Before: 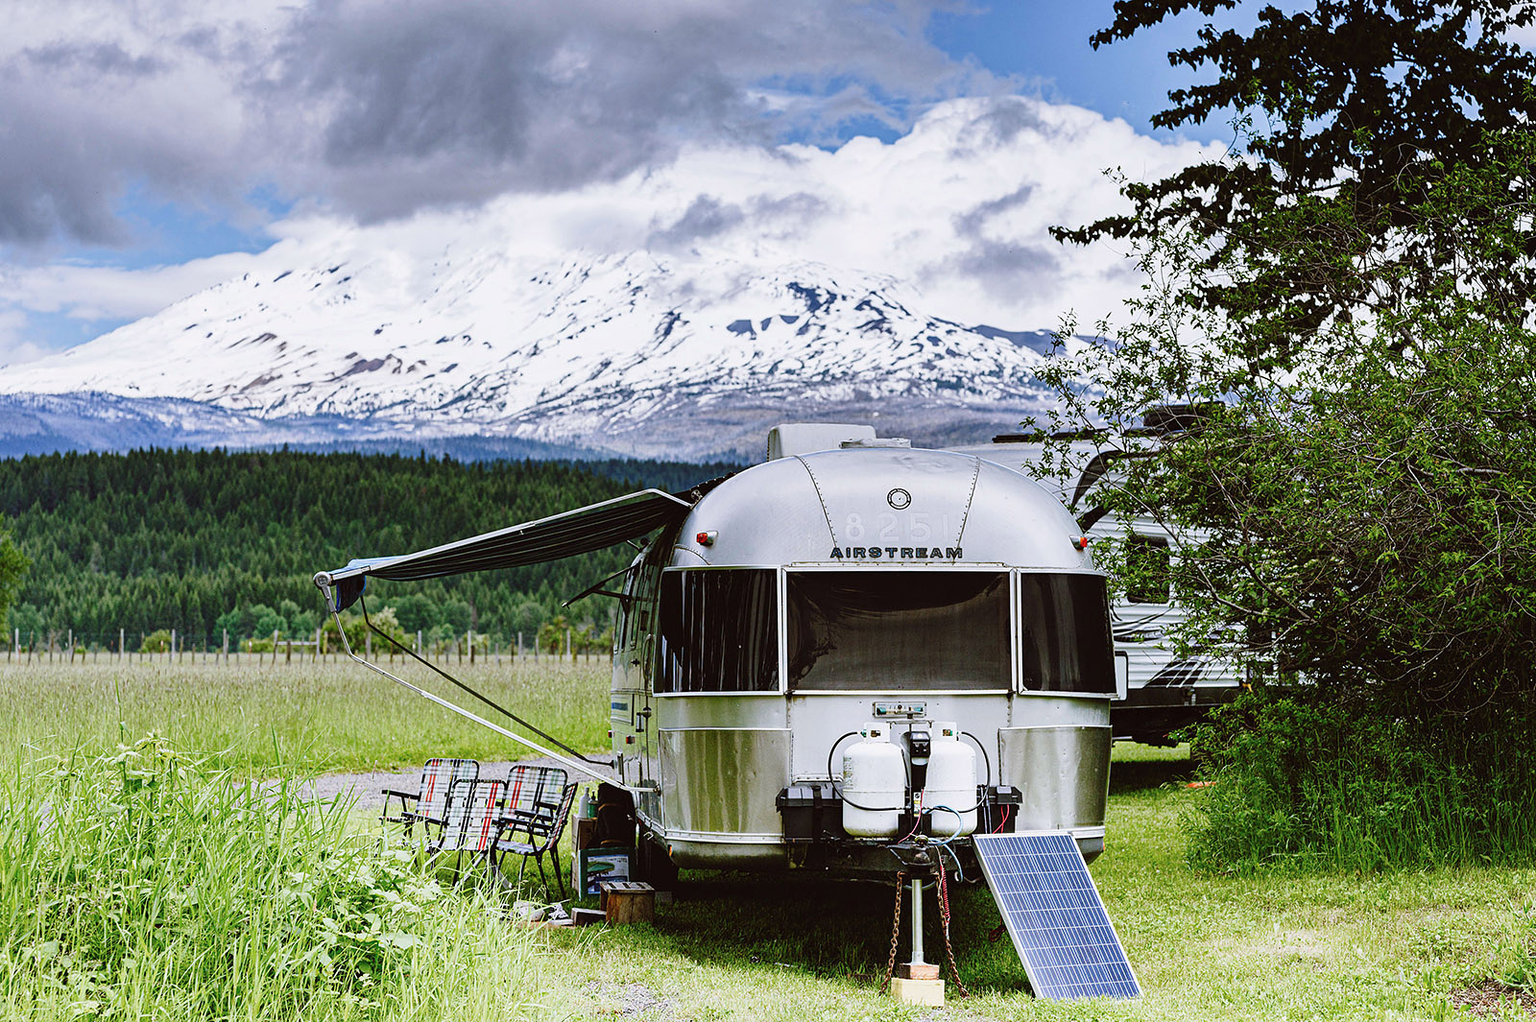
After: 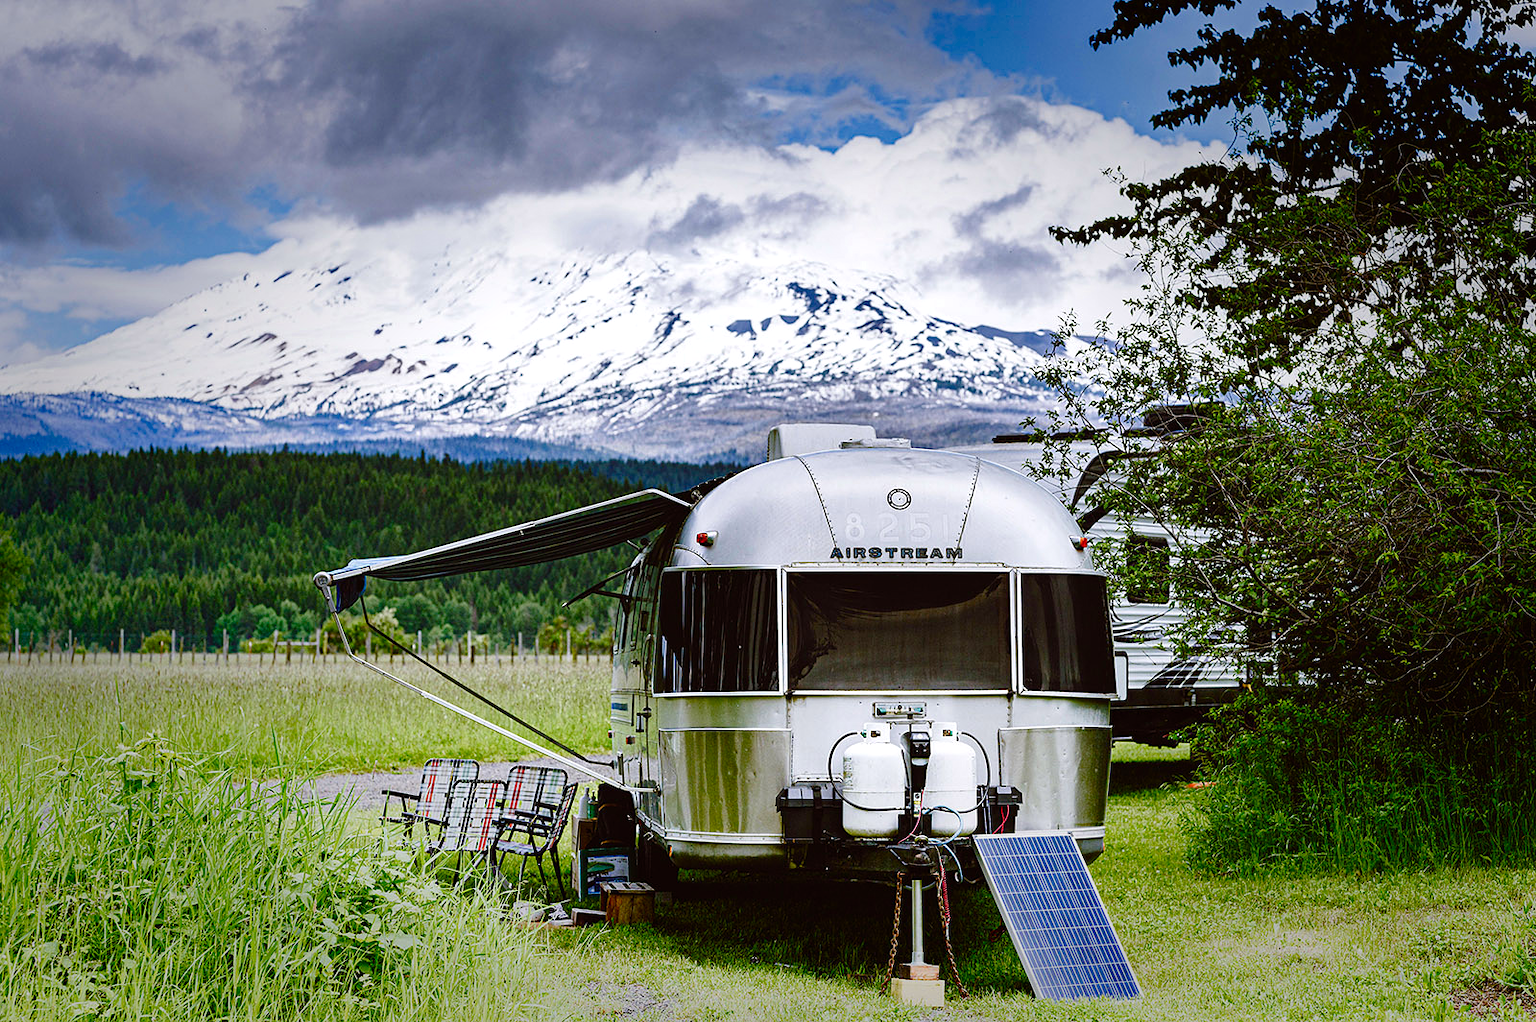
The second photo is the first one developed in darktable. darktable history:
color balance rgb: perceptual saturation grading › global saturation 20%, perceptual saturation grading › highlights -49.165%, perceptual saturation grading › shadows 26.108%, global vibrance 25.124%, contrast 9.384%
vignetting: fall-off start 48.52%, saturation 0.369, automatic ratio true, width/height ratio 1.293
